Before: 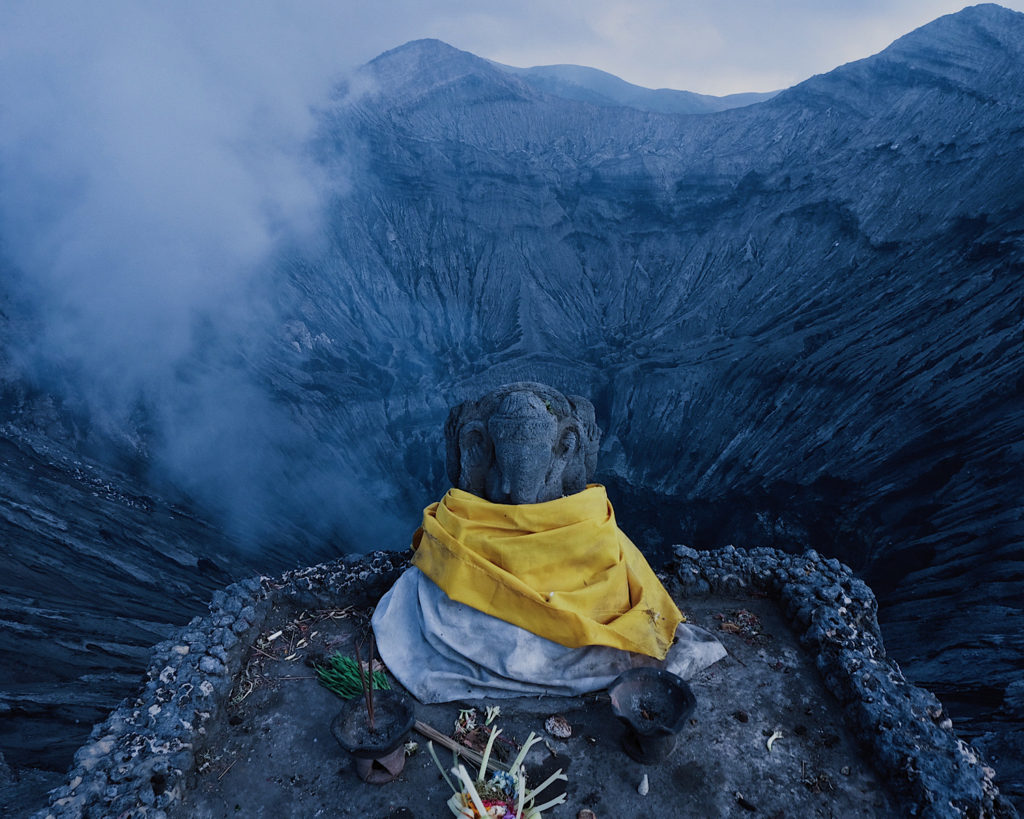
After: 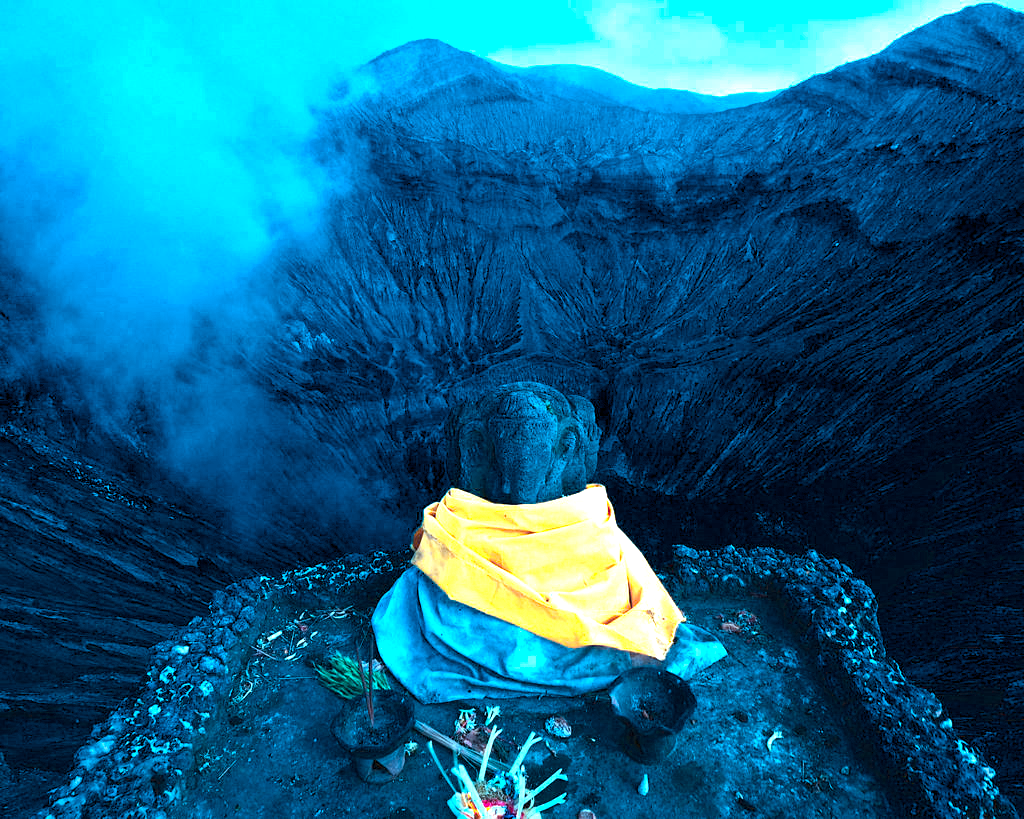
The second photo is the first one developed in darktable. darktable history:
color correction: highlights b* -0.035, saturation 0.804
color calibration: output R [1.422, -0.35, -0.252, 0], output G [-0.238, 1.259, -0.084, 0], output B [-0.081, -0.196, 1.58, 0], output brightness [0.49, 0.671, -0.57, 0], illuminant as shot in camera, x 0.358, y 0.373, temperature 4628.91 K
exposure: black level correction 0, exposure 1.581 EV, compensate exposure bias true, compensate highlight preservation false
